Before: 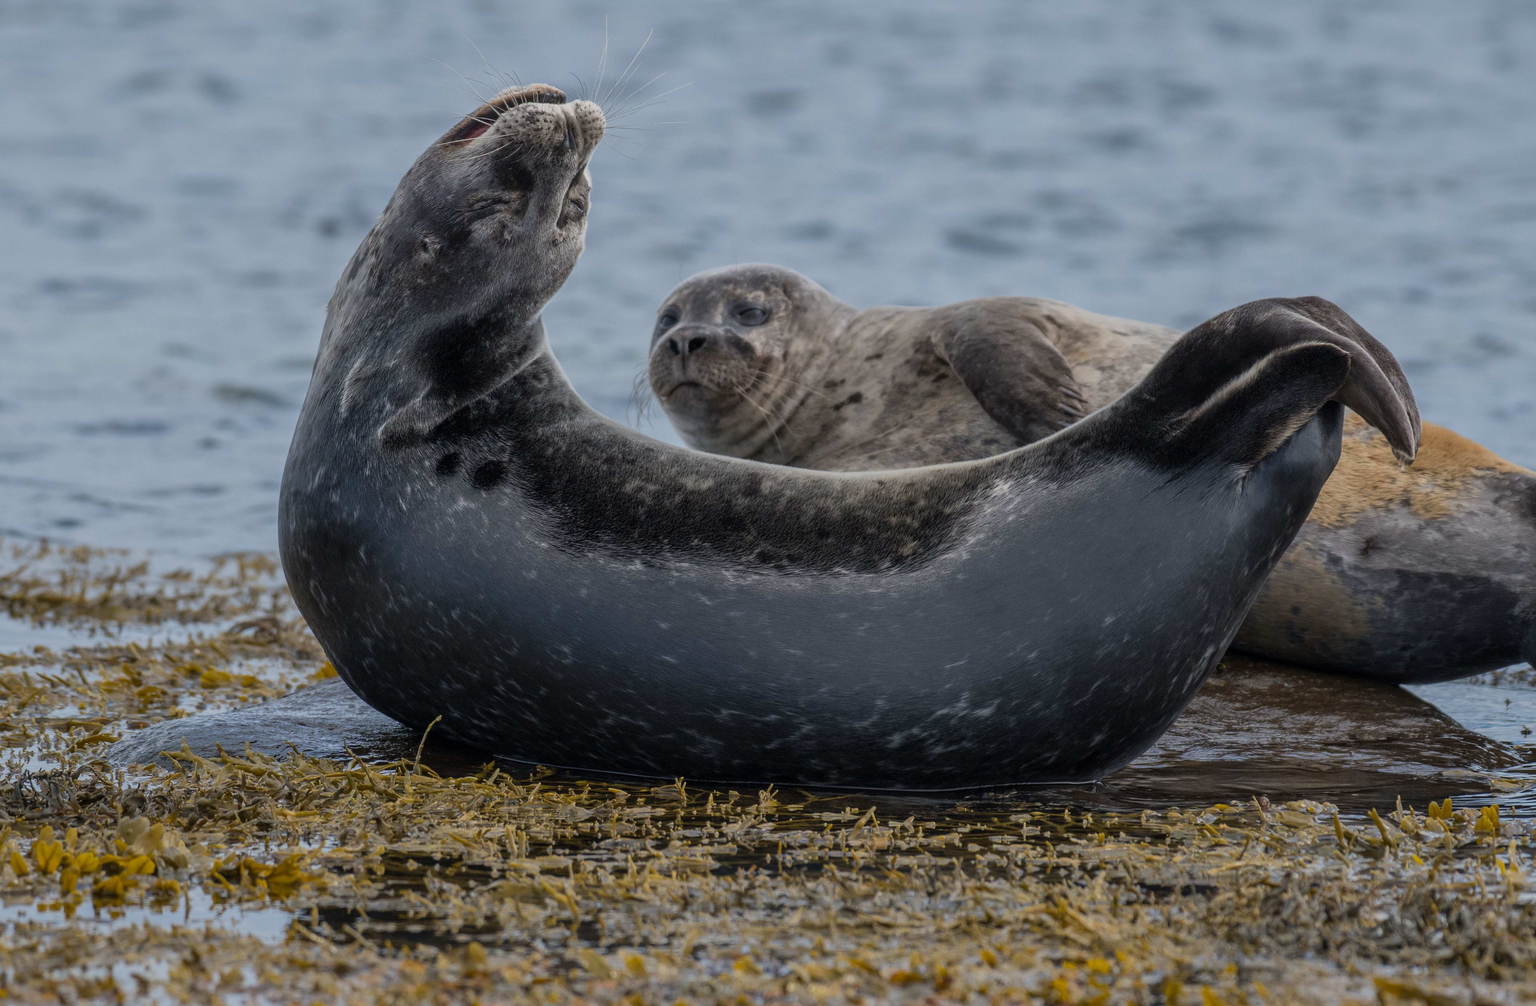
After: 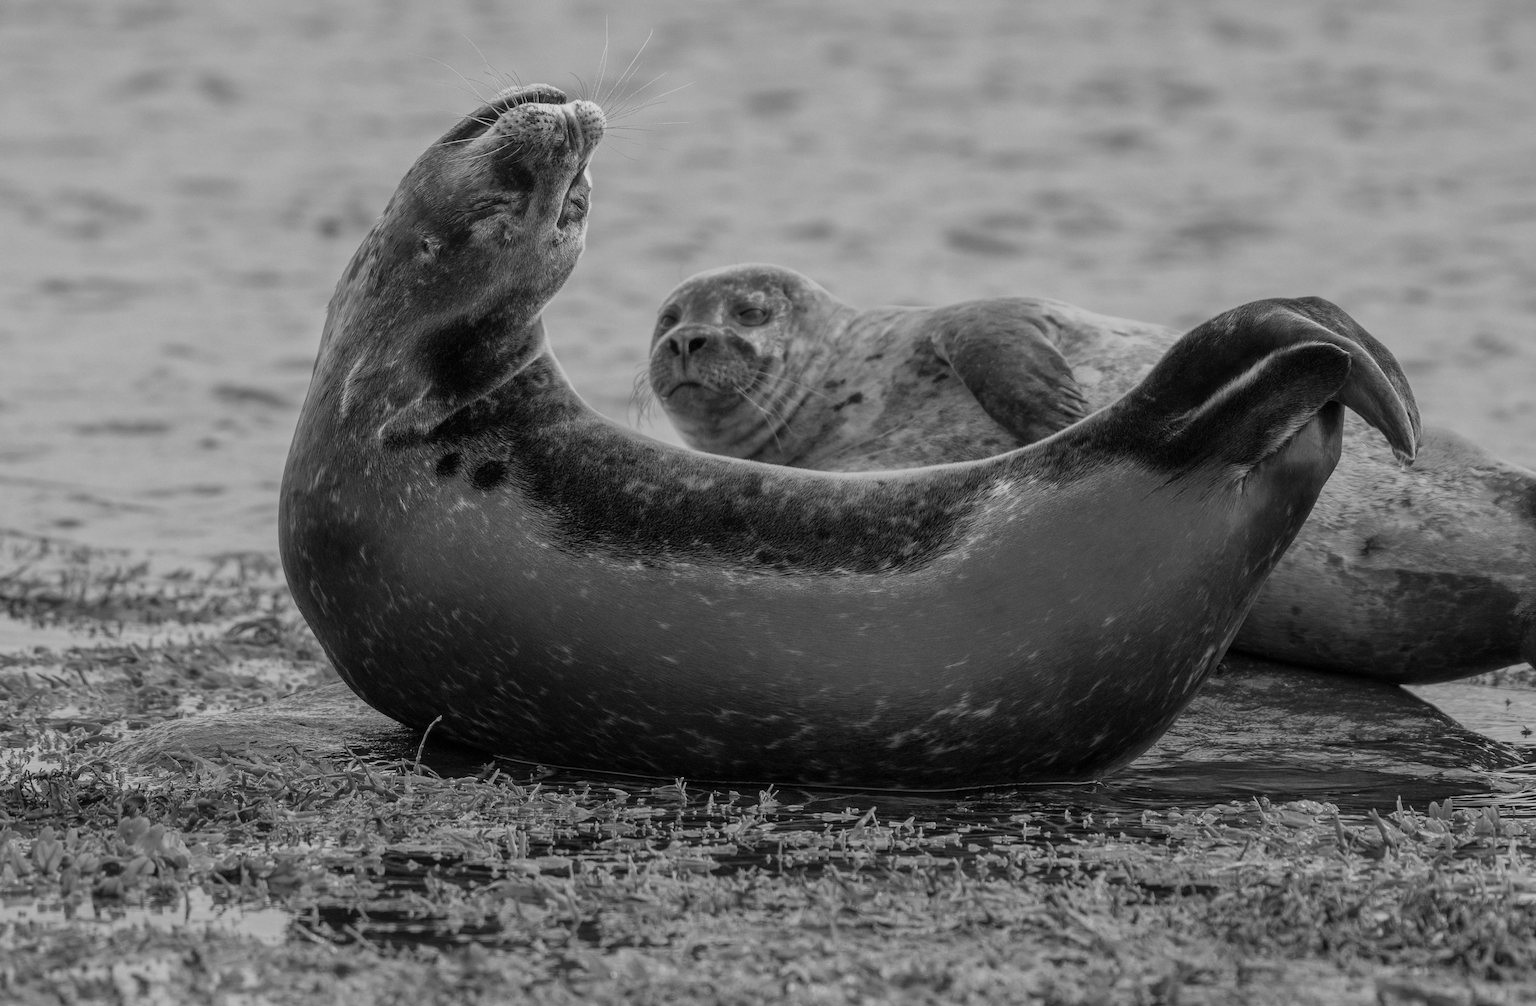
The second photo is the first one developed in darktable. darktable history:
monochrome: on, module defaults
white balance: red 1.188, blue 1.11
